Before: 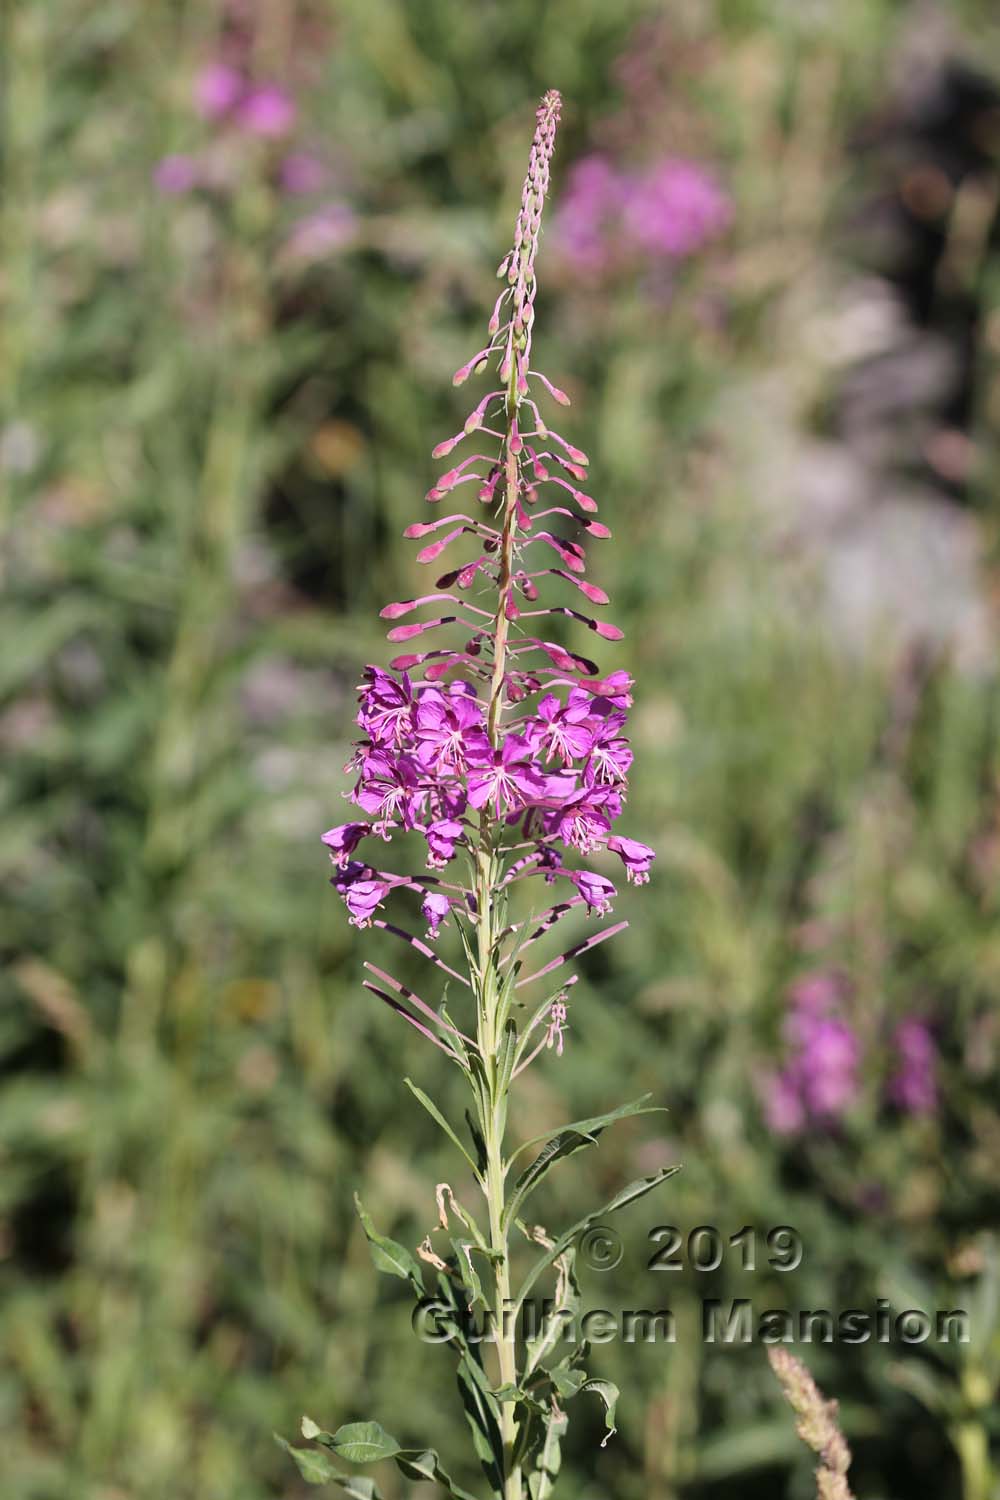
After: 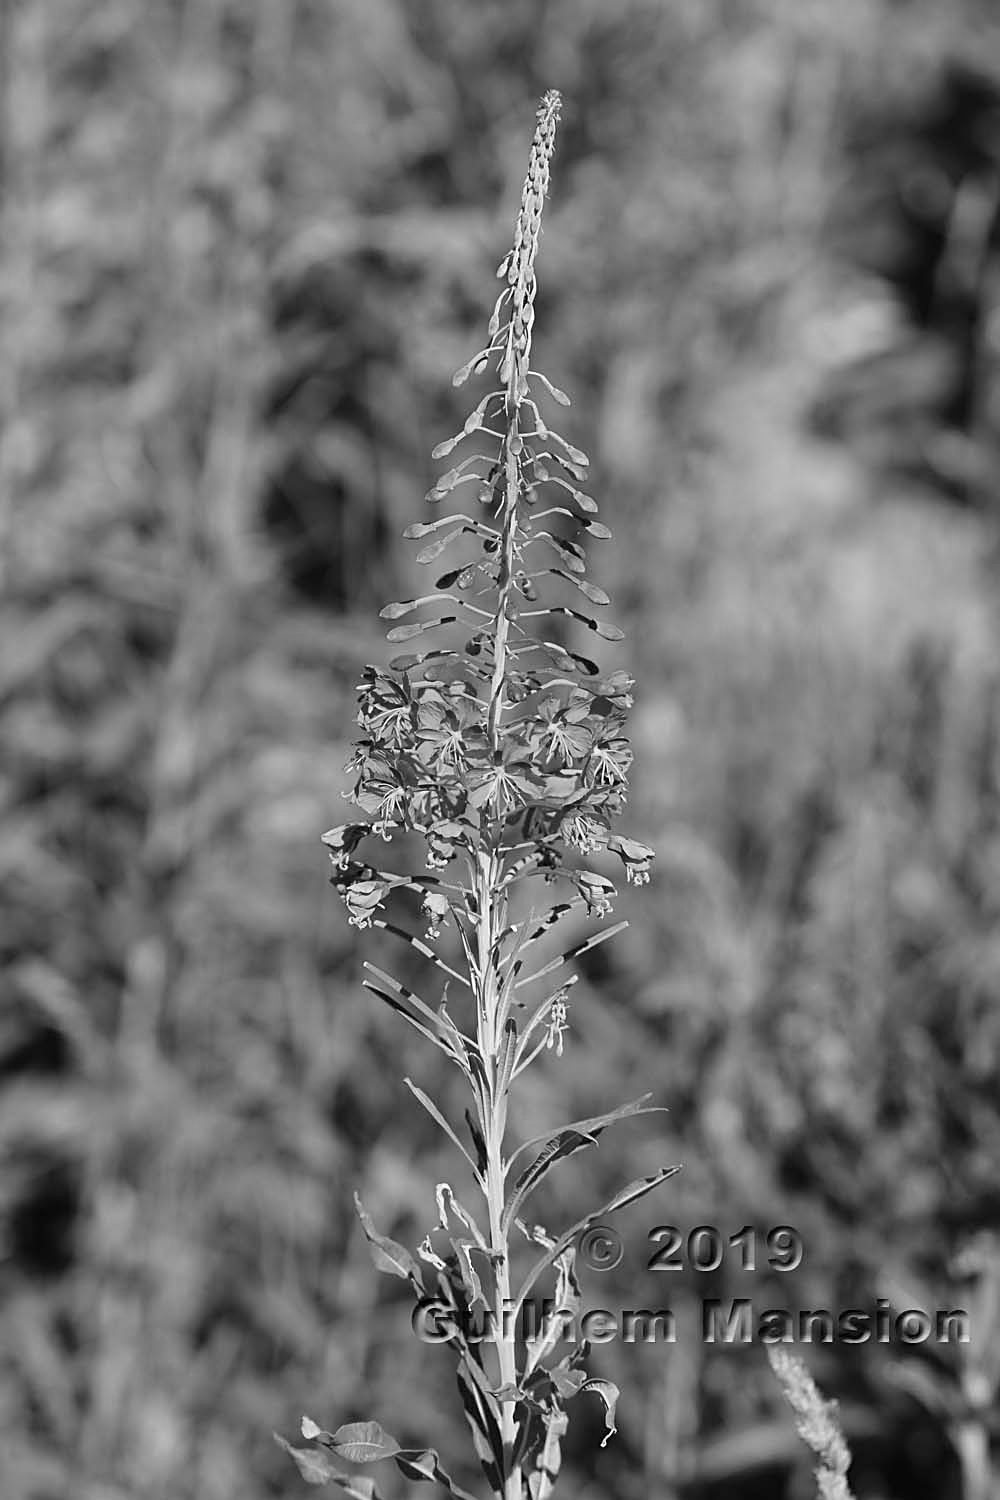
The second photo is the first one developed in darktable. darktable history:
monochrome: a -35.87, b 49.73, size 1.7
color correction: highlights a* 15, highlights b* 31.55
sharpen: on, module defaults
